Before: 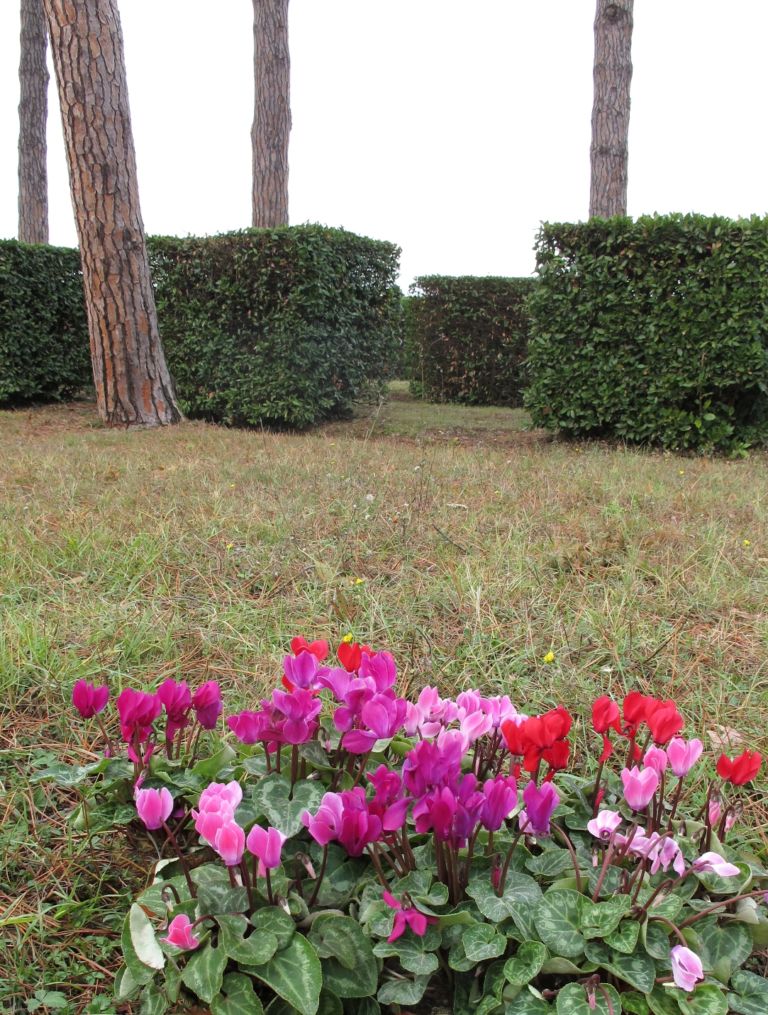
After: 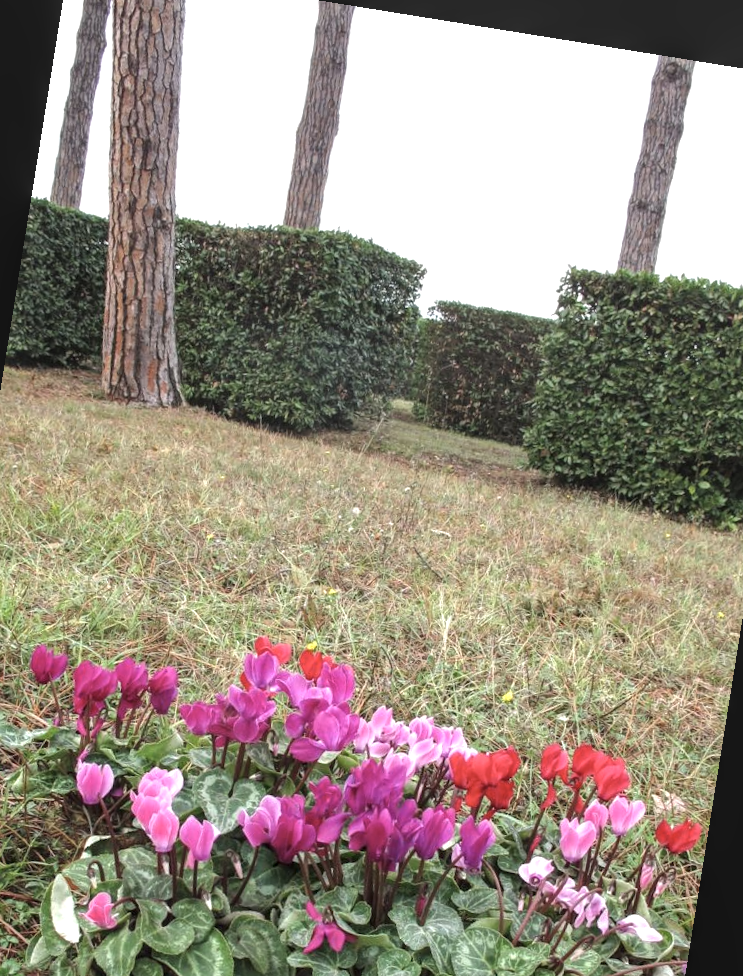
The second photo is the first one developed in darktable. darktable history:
exposure: black level correction -0.002, exposure 0.708 EV, compensate exposure bias true, compensate highlight preservation false
crop: left 9.929%, top 3.475%, right 9.188%, bottom 9.529%
rotate and perspective: rotation 9.12°, automatic cropping off
local contrast: highlights 25%, detail 130%
contrast brightness saturation: contrast -0.08, brightness -0.04, saturation -0.11
color correction: saturation 0.85
haze removal: compatibility mode true, adaptive false
